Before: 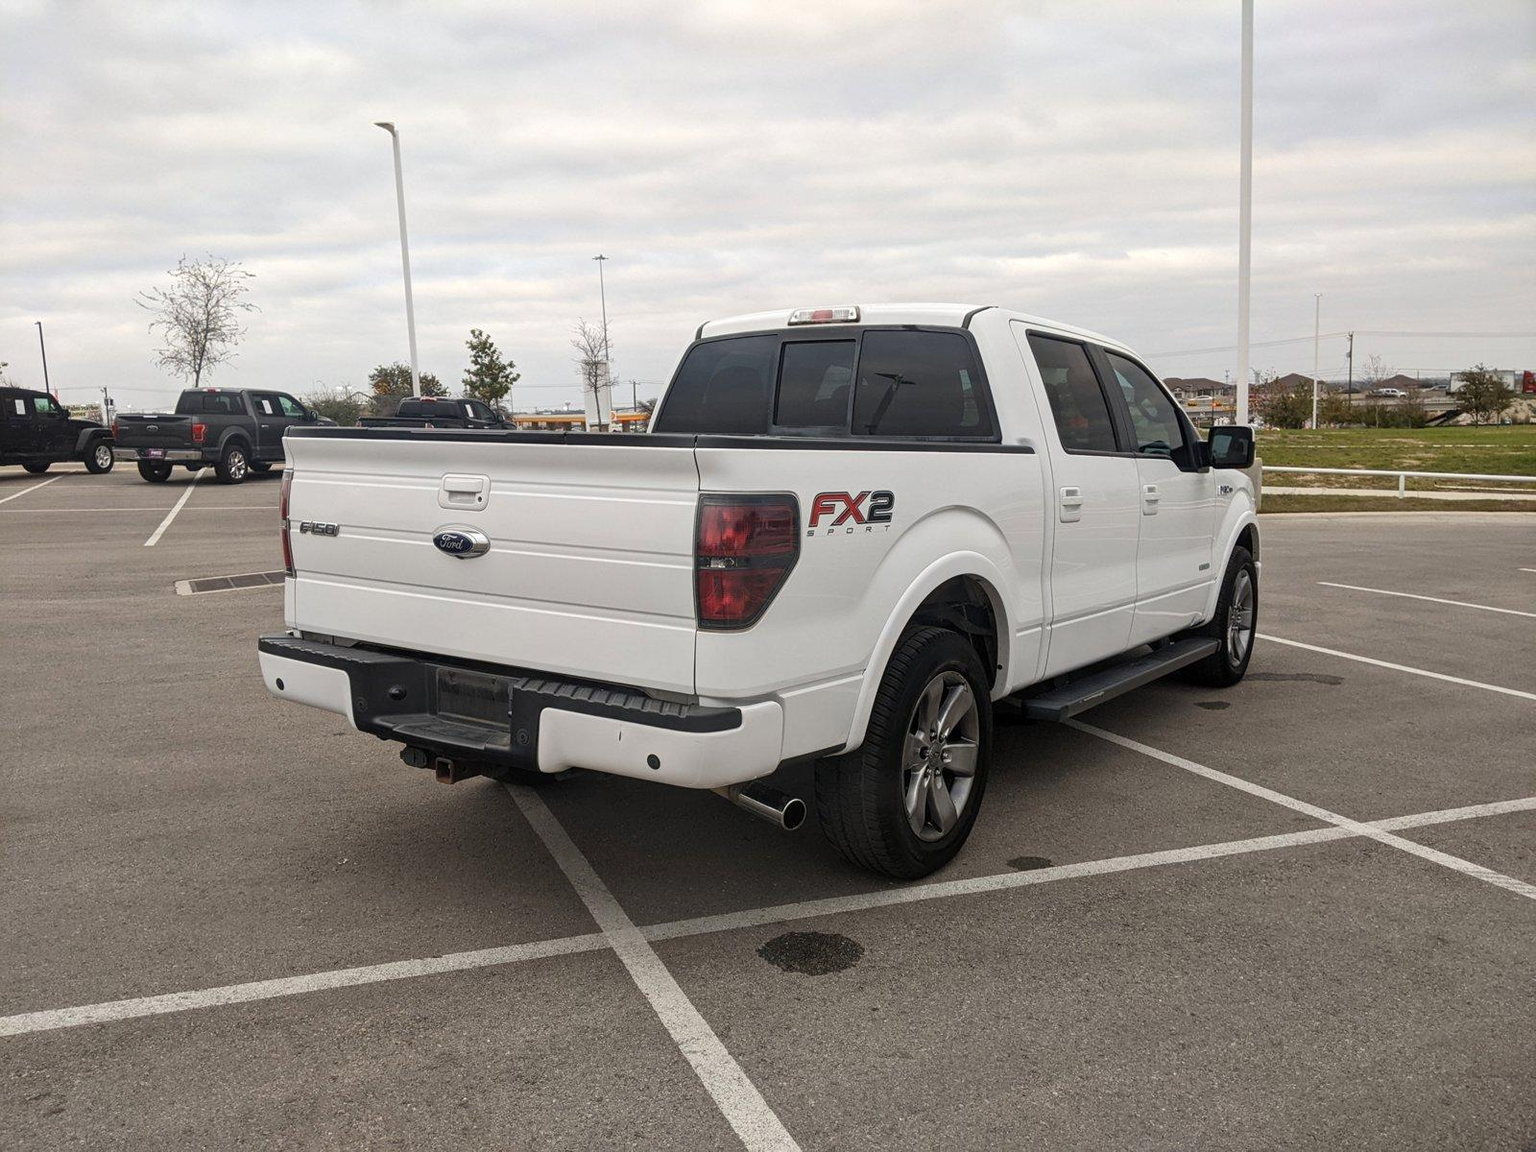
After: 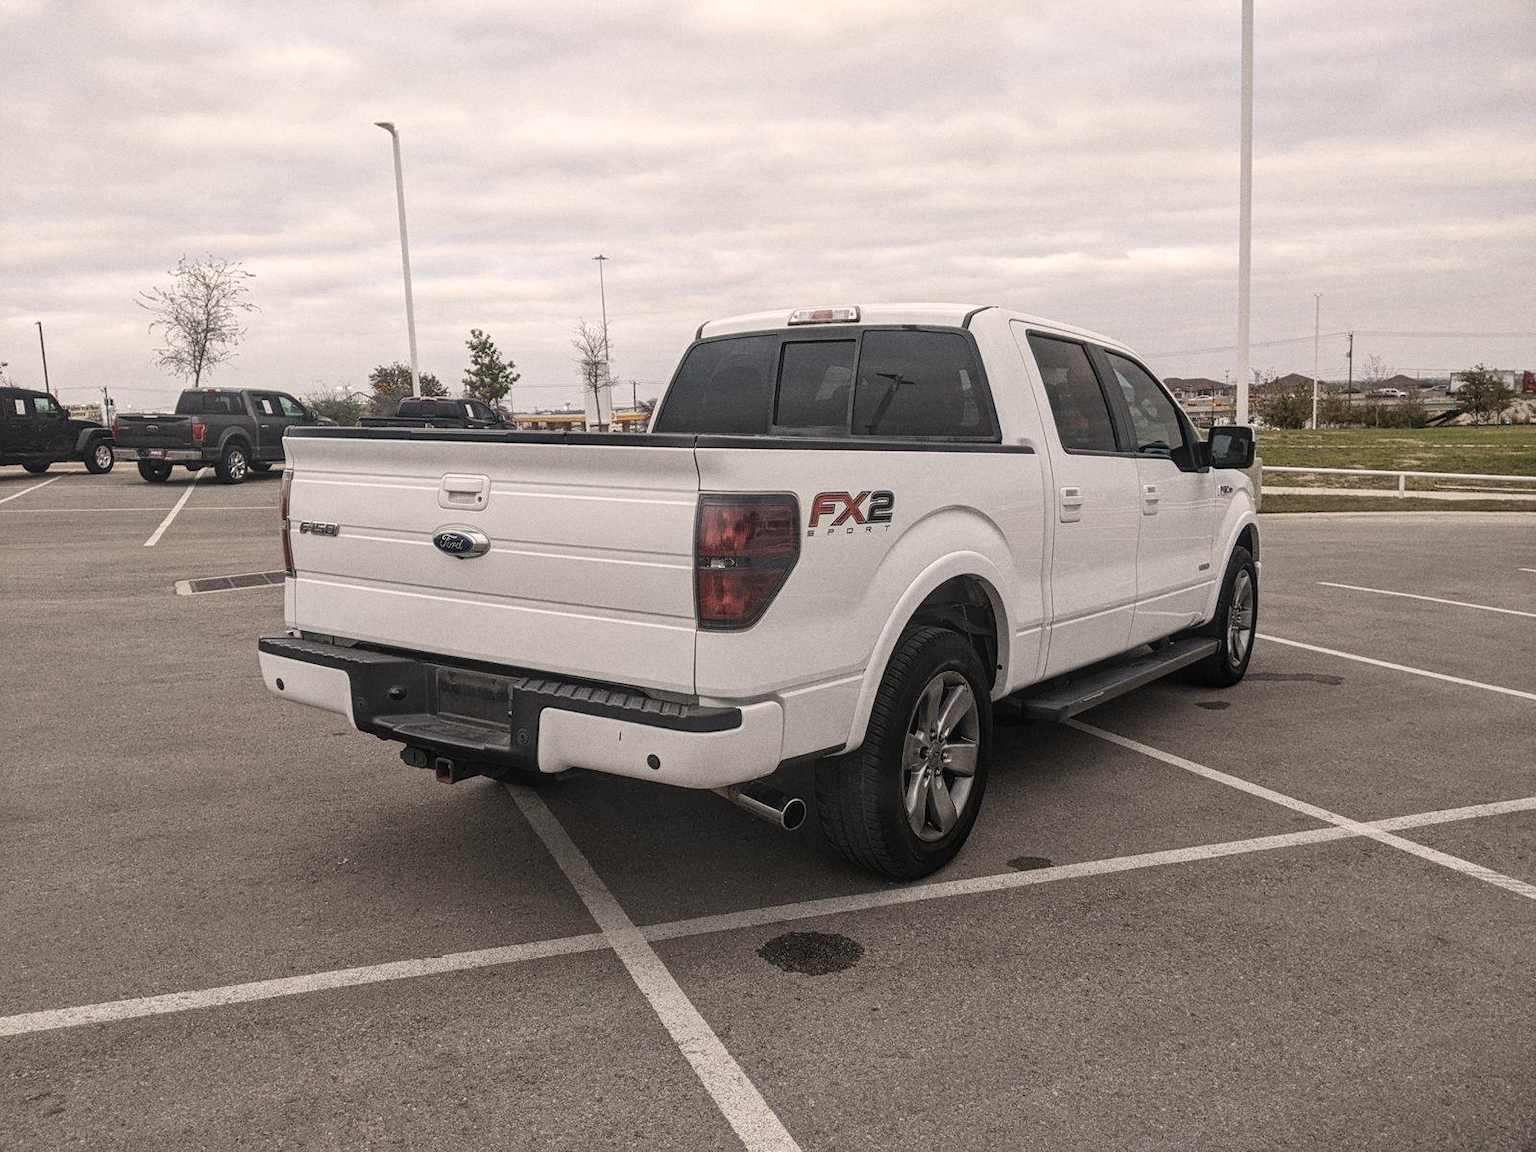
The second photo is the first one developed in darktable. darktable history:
grain: strength 26%
local contrast: detail 110%
color correction: highlights a* 5.59, highlights b* 5.24, saturation 0.68
